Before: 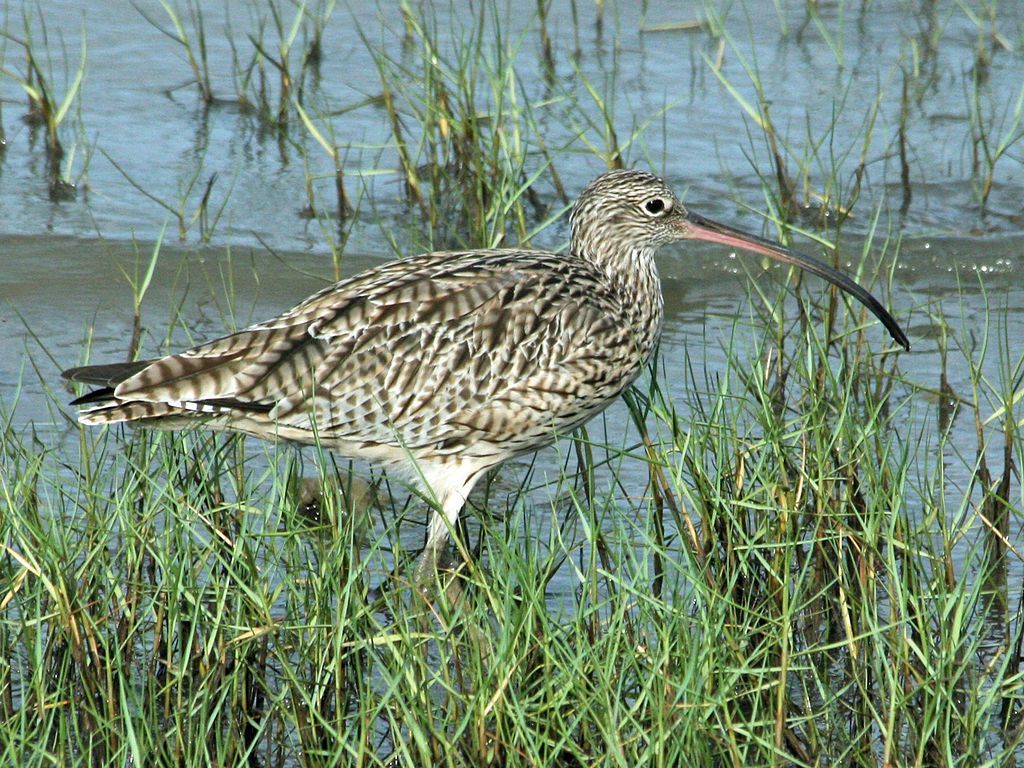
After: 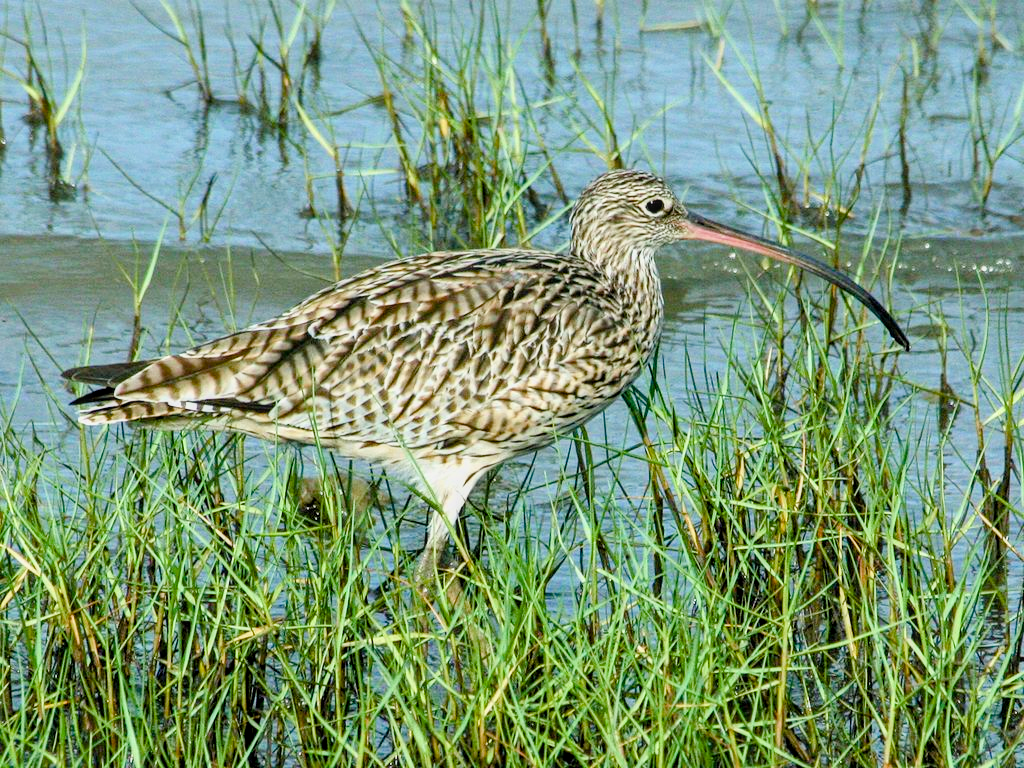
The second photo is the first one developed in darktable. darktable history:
local contrast: on, module defaults
color balance rgb: linear chroma grading › shadows -2.2%, linear chroma grading › highlights -15%, linear chroma grading › global chroma -10%, linear chroma grading › mid-tones -10%, perceptual saturation grading › global saturation 45%, perceptual saturation grading › highlights -50%, perceptual saturation grading › shadows 30%, perceptual brilliance grading › global brilliance 18%, global vibrance 45%
filmic rgb: black relative exposure -7.65 EV, white relative exposure 4.56 EV, hardness 3.61, color science v6 (2022)
tone equalizer: on, module defaults
